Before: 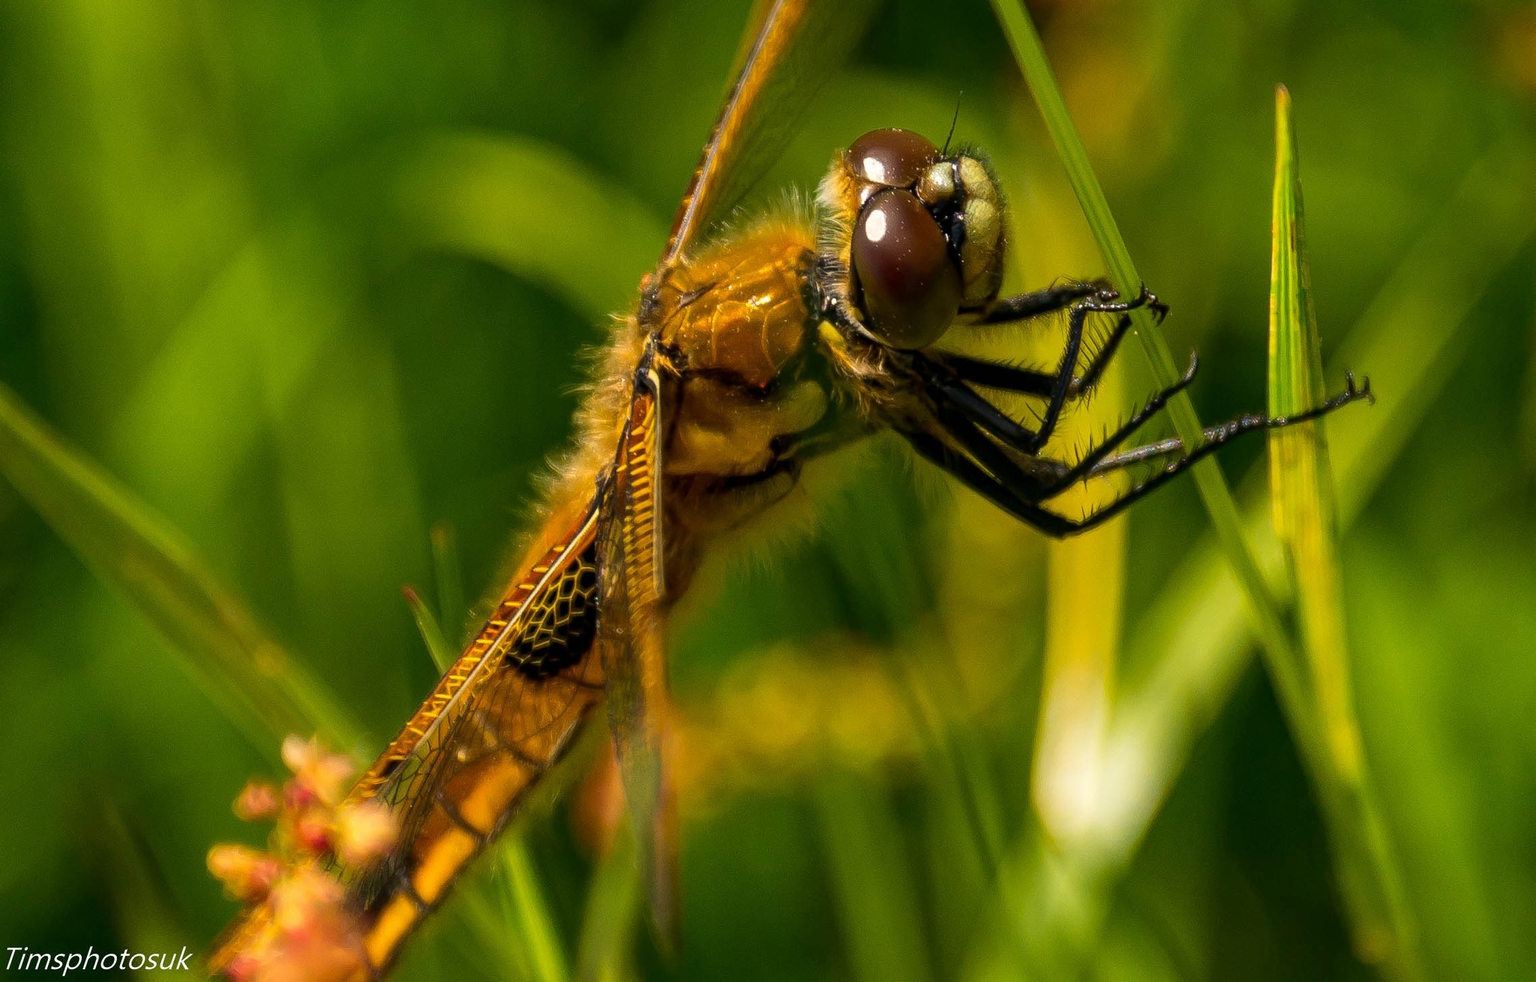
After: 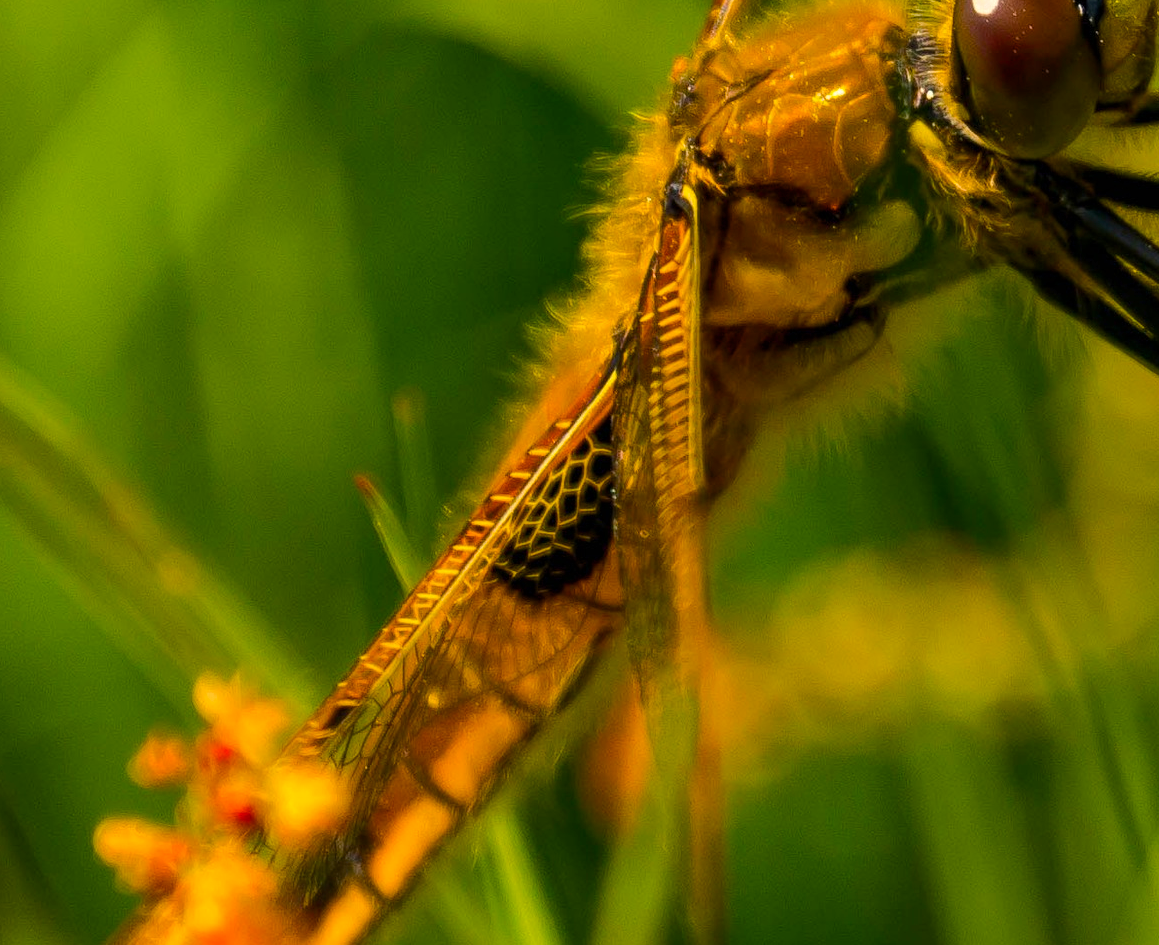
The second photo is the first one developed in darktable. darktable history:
color balance rgb: highlights gain › chroma 2.018%, highlights gain › hue 71.82°, perceptual saturation grading › global saturation 42.338%, perceptual brilliance grading › mid-tones 9.257%, perceptual brilliance grading › shadows 15.745%, global vibrance 14.766%
crop: left 8.89%, top 23.471%, right 34.506%, bottom 4.328%
